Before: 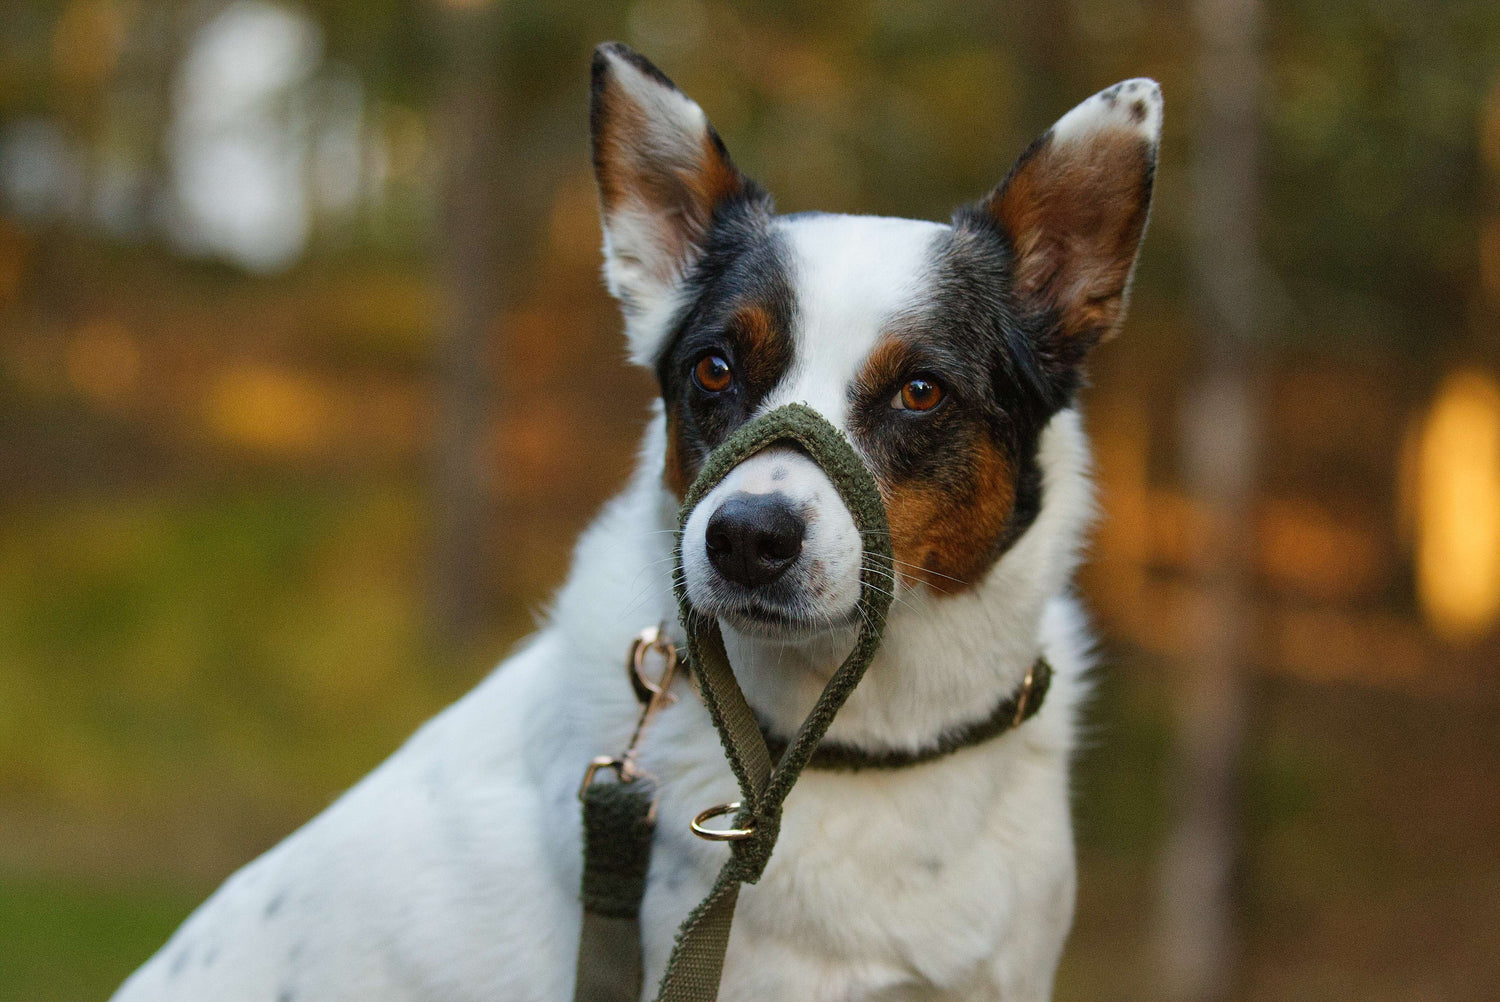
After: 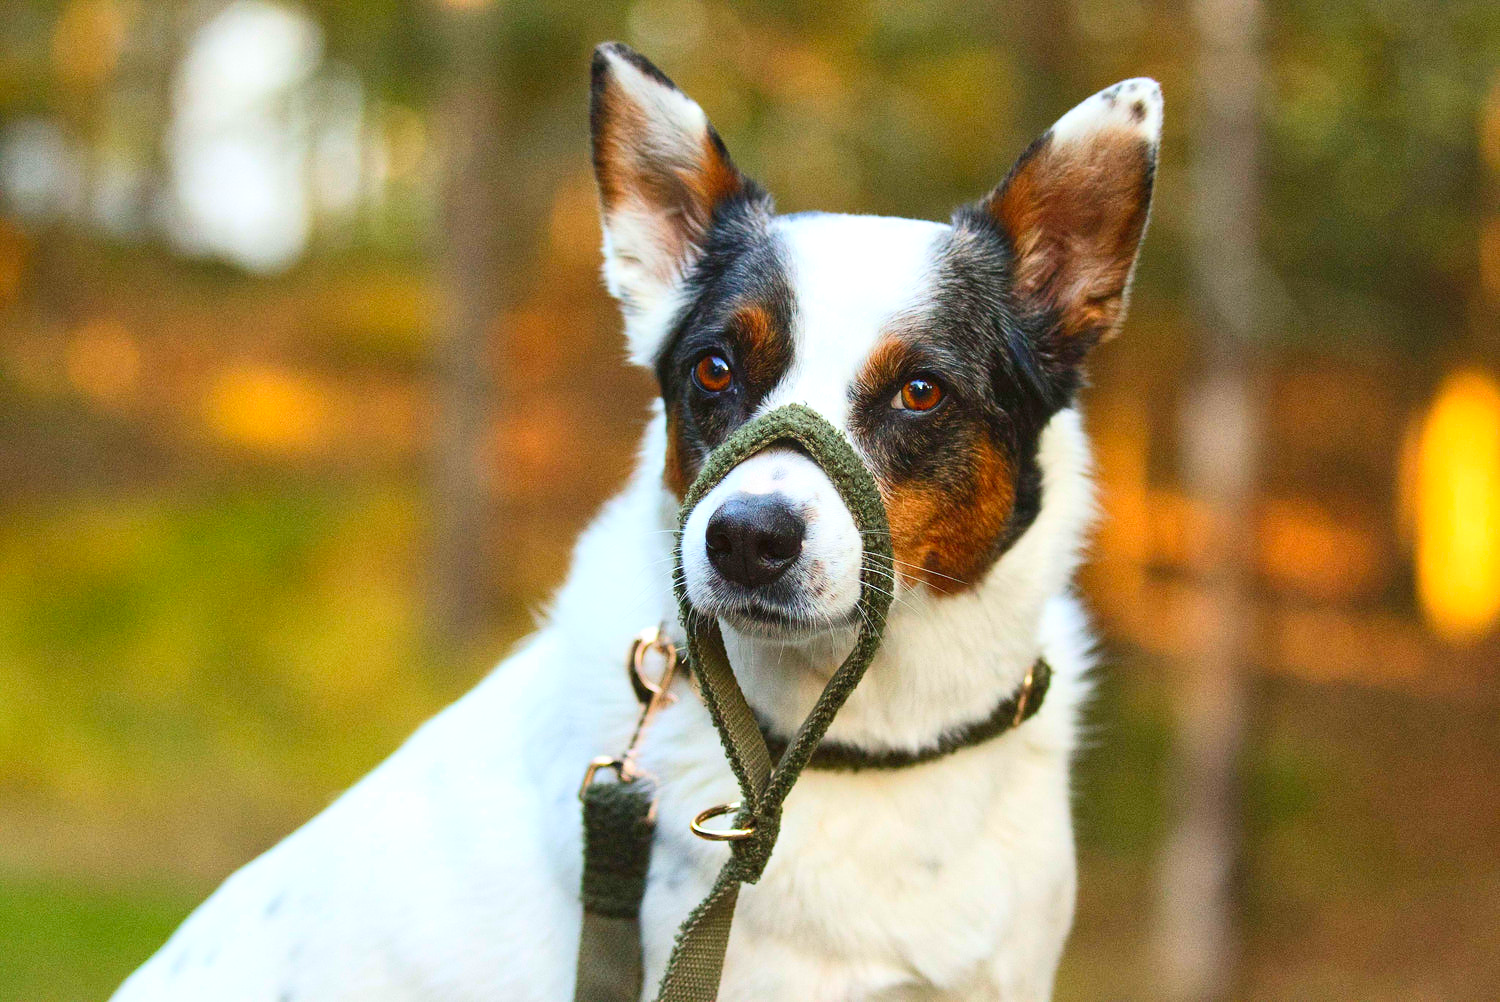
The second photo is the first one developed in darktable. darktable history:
color balance rgb: contrast -10%
exposure: black level correction -0.001, exposure 0.9 EV, compensate exposure bias true, compensate highlight preservation false
contrast brightness saturation: contrast 0.23, brightness 0.1, saturation 0.29
